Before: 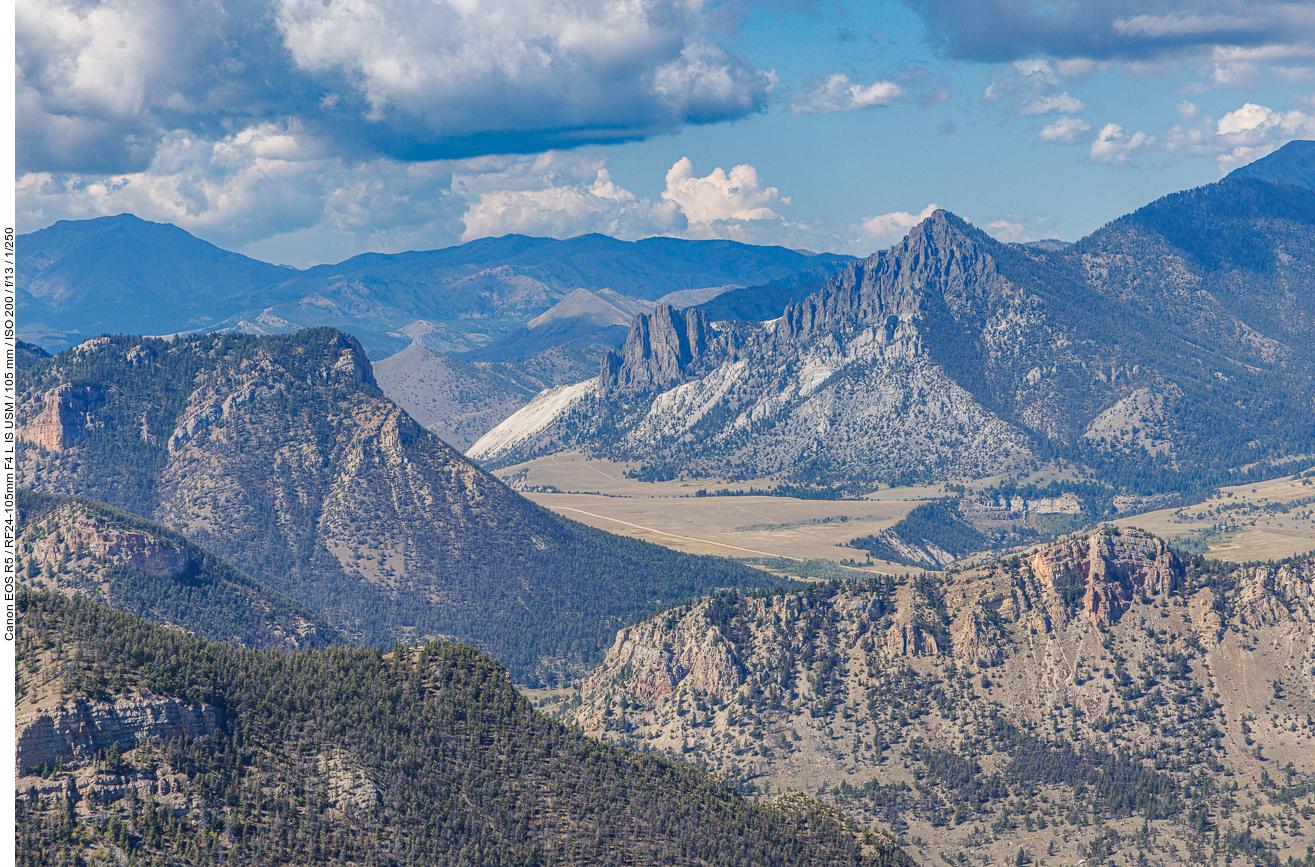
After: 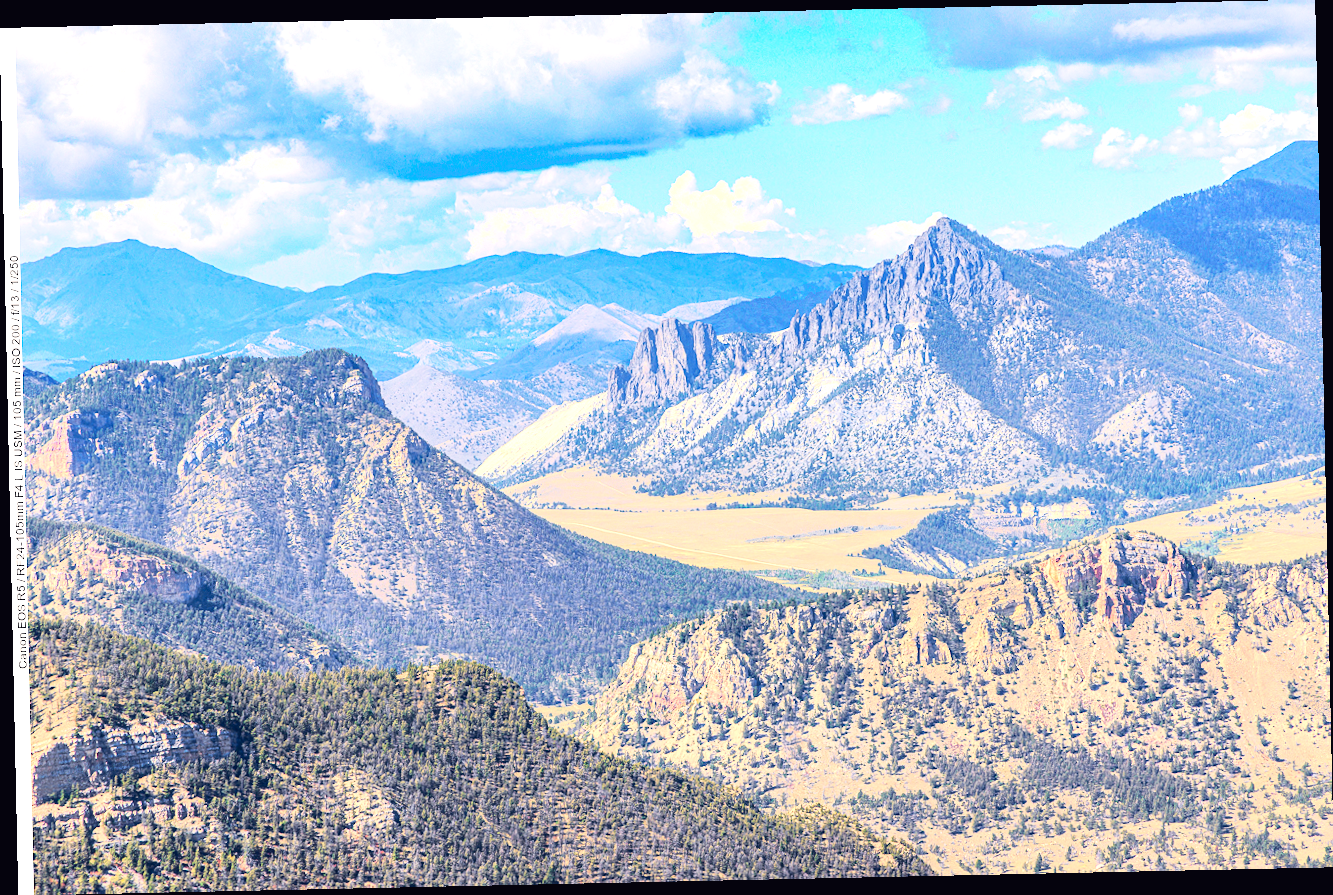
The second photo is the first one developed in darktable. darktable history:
tone curve: curves: ch0 [(0, 0.011) (0.053, 0.026) (0.174, 0.115) (0.398, 0.444) (0.673, 0.775) (0.829, 0.906) (0.991, 0.981)]; ch1 [(0, 0) (0.264, 0.22) (0.407, 0.373) (0.463, 0.457) (0.492, 0.501) (0.512, 0.513) (0.54, 0.543) (0.585, 0.617) (0.659, 0.686) (0.78, 0.8) (1, 1)]; ch2 [(0, 0) (0.438, 0.449) (0.473, 0.469) (0.503, 0.5) (0.523, 0.534) (0.562, 0.591) (0.612, 0.627) (0.701, 0.707) (1, 1)], color space Lab, independent channels, preserve colors none
exposure: black level correction 0, exposure 1.1 EV, compensate highlight preservation false
color balance rgb: shadows lift › hue 87.51°, highlights gain › chroma 1.62%, highlights gain › hue 55.1°, global offset › chroma 0.06%, global offset › hue 253.66°, linear chroma grading › global chroma 0.5%, perceptual saturation grading › global saturation 16.38%
rotate and perspective: rotation -1.24°, automatic cropping off
